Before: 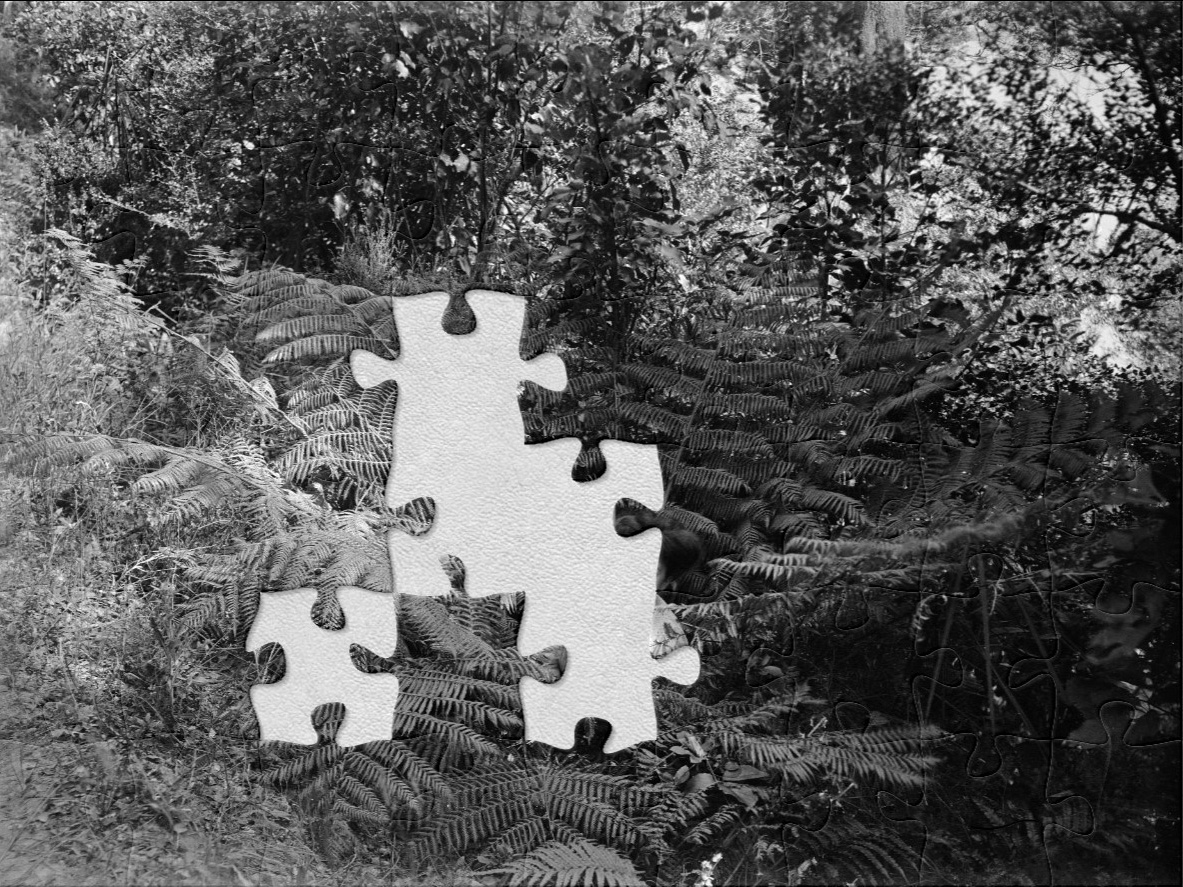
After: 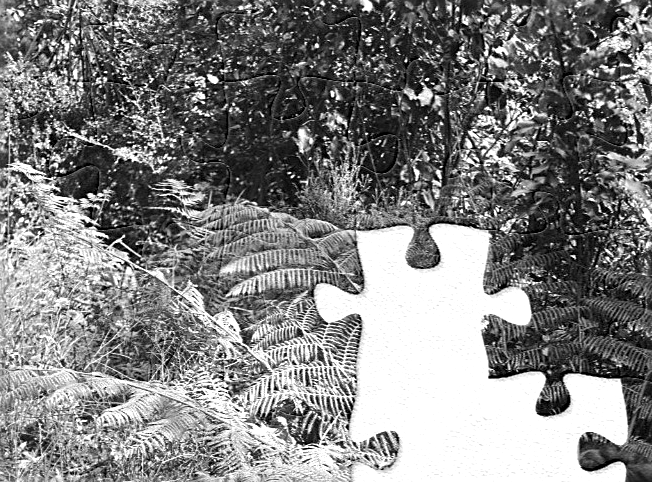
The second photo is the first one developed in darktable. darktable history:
crop and rotate: left 3.059%, top 7.608%, right 41.769%, bottom 38.02%
sharpen: on, module defaults
exposure: exposure 0.771 EV, compensate highlight preservation false
